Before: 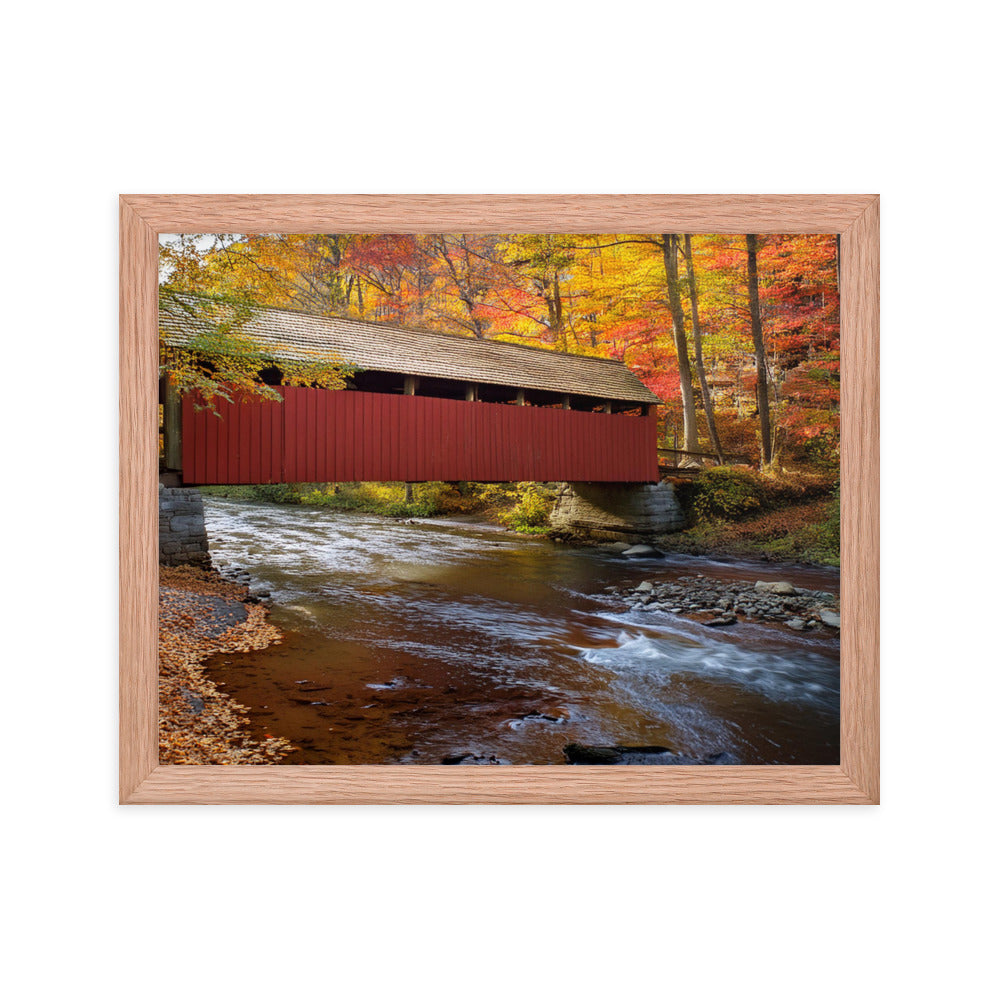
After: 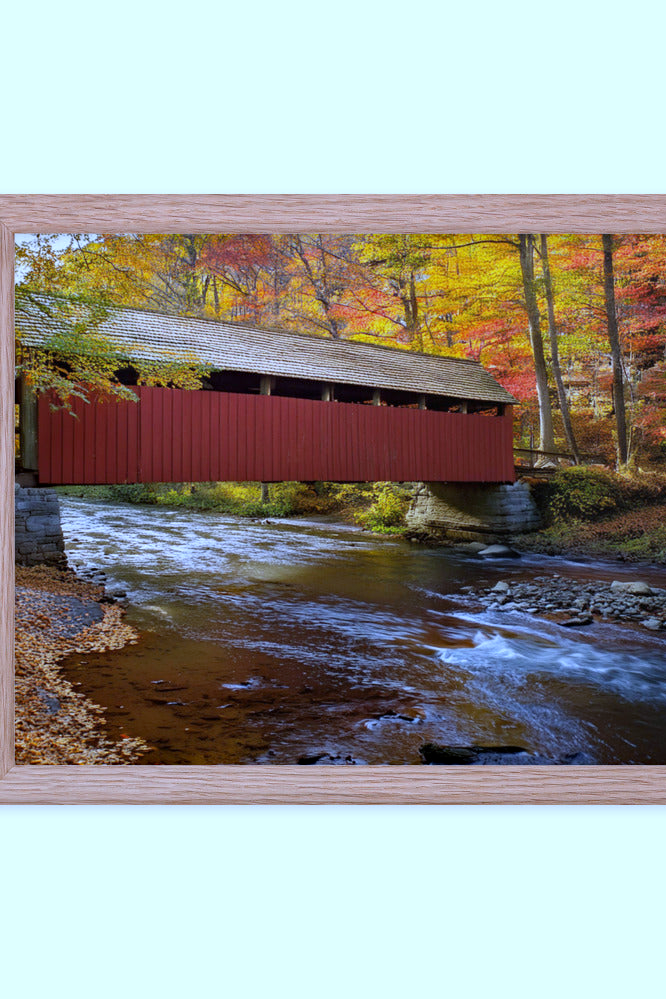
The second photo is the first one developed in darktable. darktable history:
haze removal: compatibility mode true, adaptive false
white balance: red 0.871, blue 1.249
crop and rotate: left 14.436%, right 18.898%
